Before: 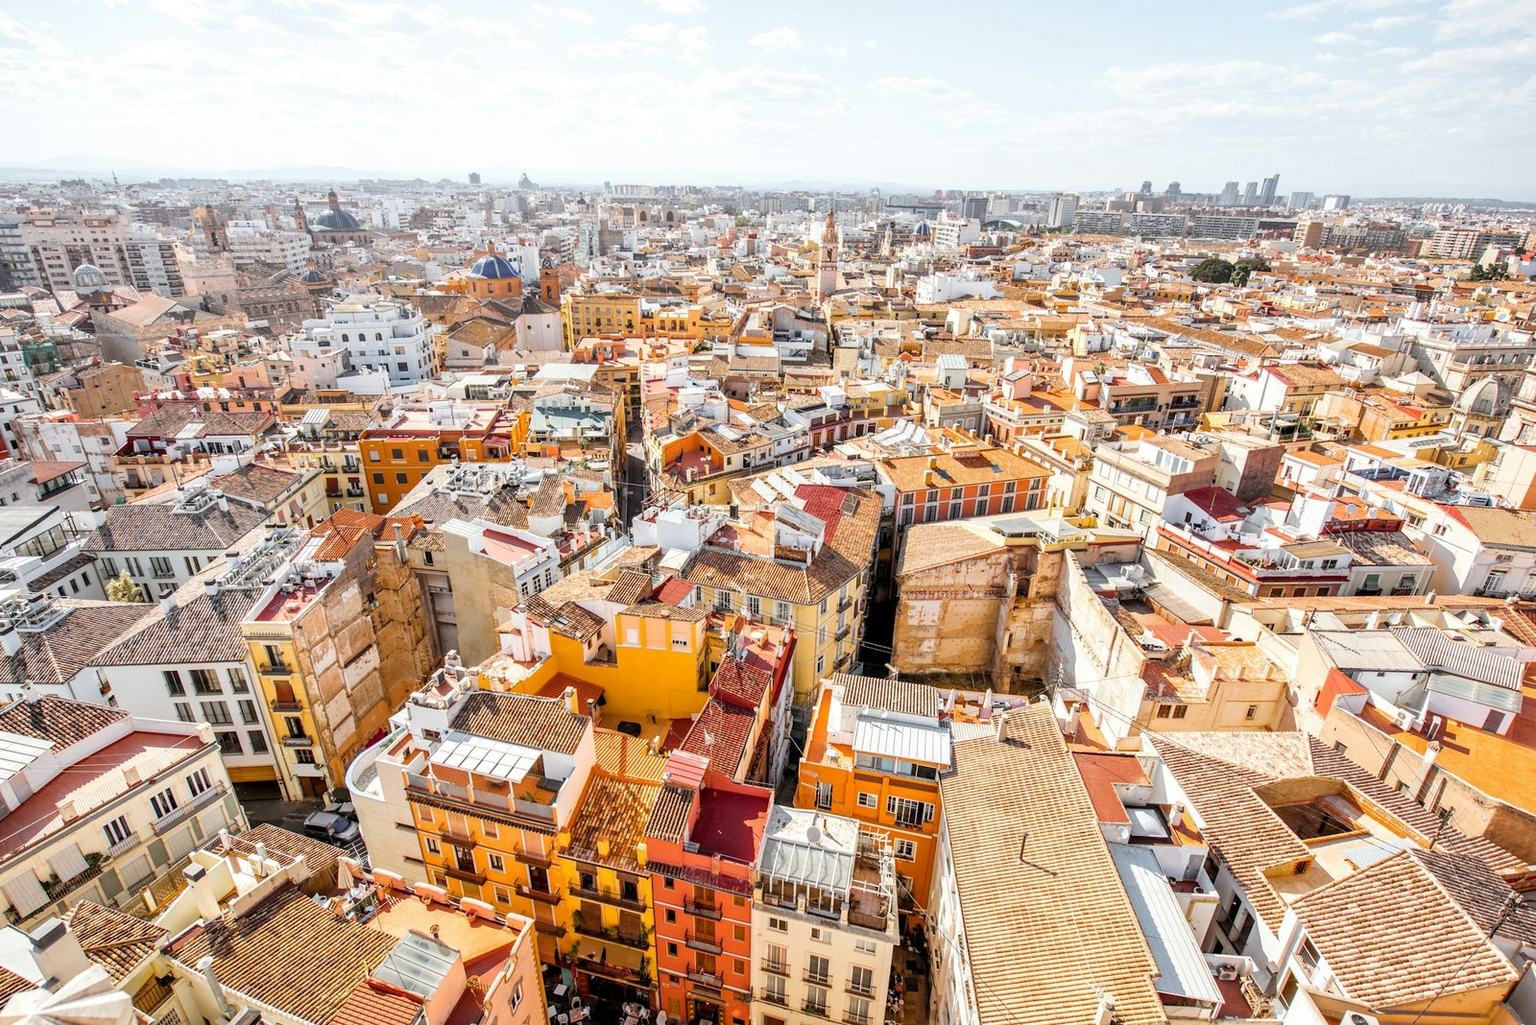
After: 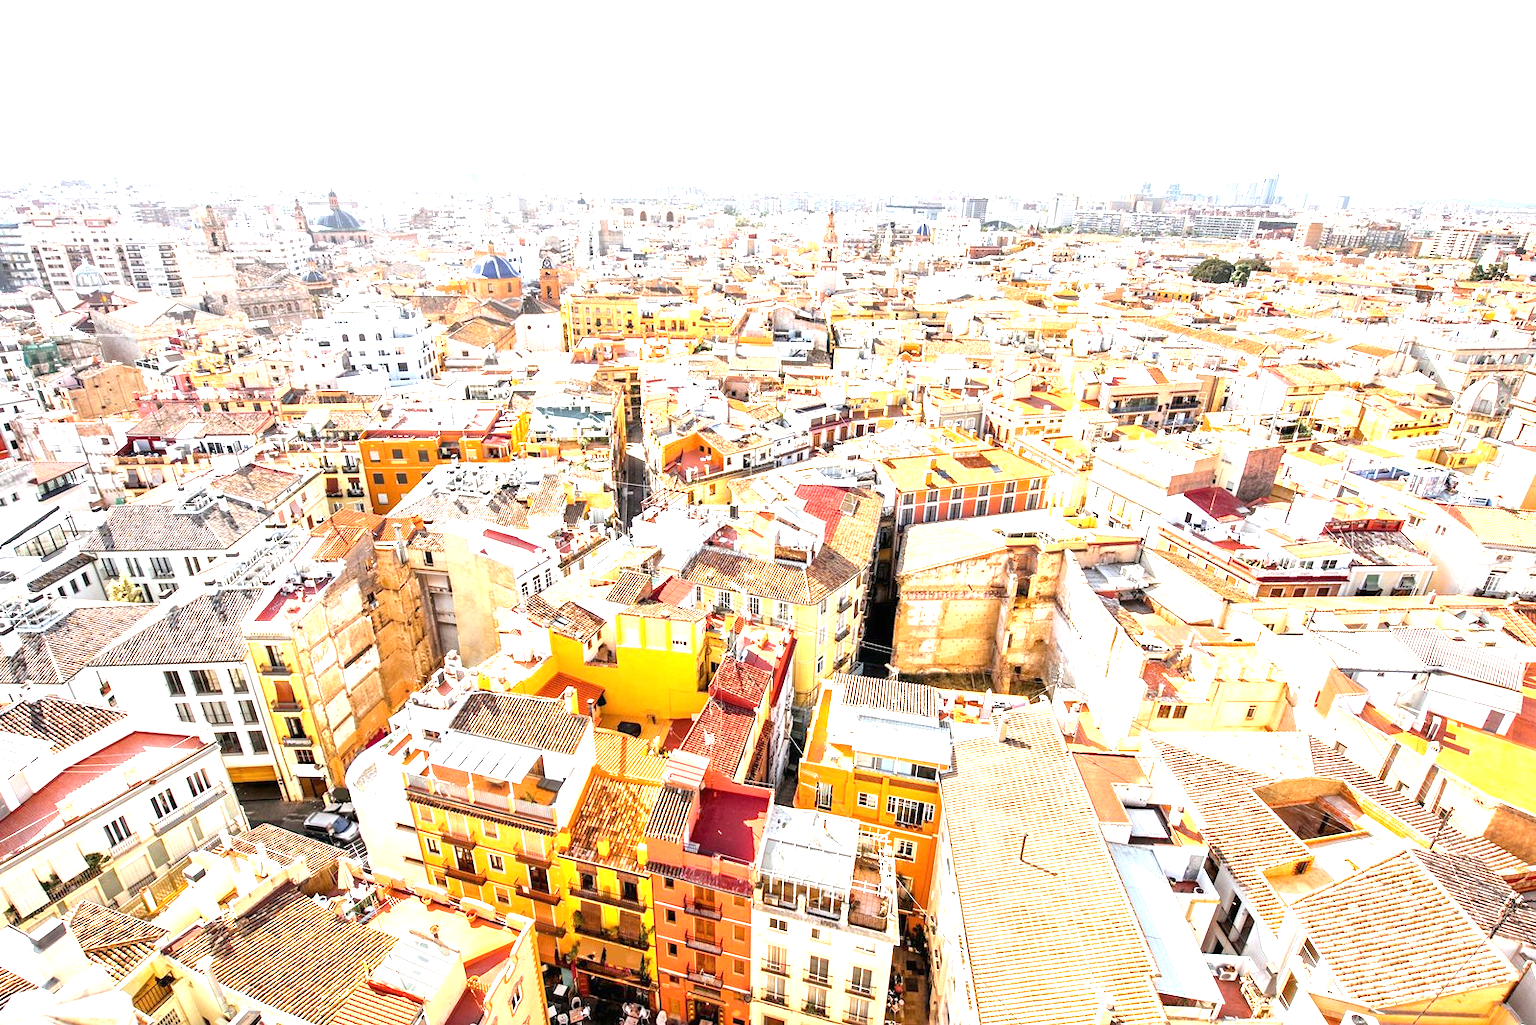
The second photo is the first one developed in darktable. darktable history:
exposure: black level correction 0, exposure 1.391 EV, compensate highlight preservation false
